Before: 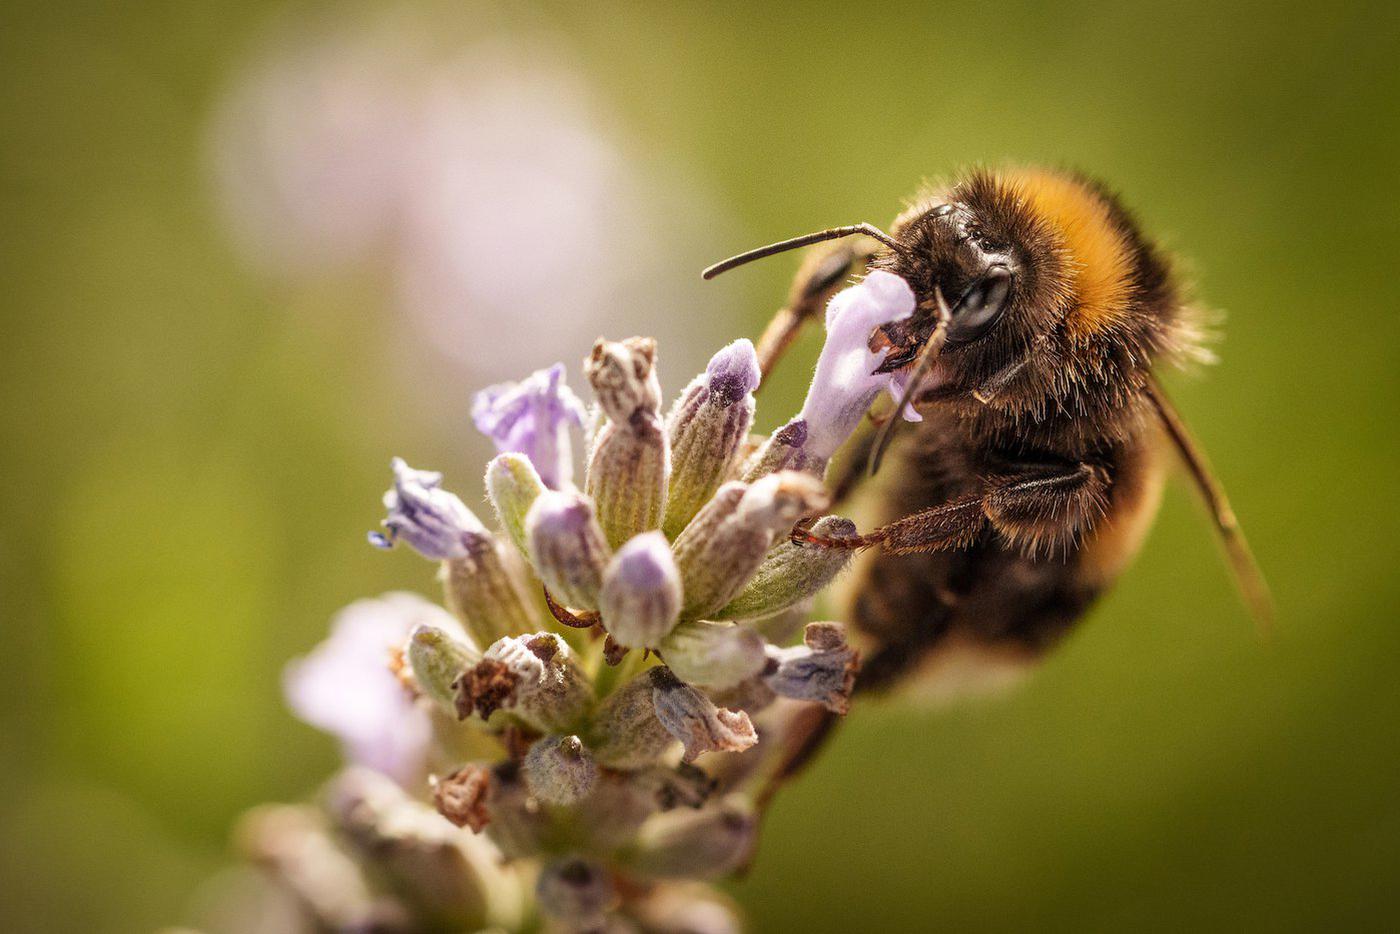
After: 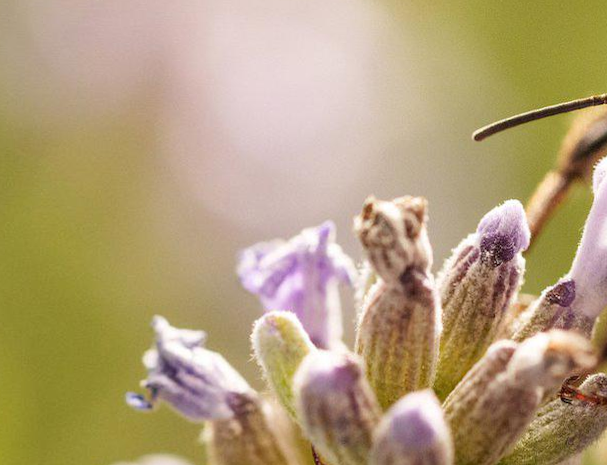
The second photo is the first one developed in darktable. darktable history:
crop: left 20.248%, top 10.86%, right 35.675%, bottom 34.321%
rotate and perspective: rotation -0.013°, lens shift (vertical) -0.027, lens shift (horizontal) 0.178, crop left 0.016, crop right 0.989, crop top 0.082, crop bottom 0.918
